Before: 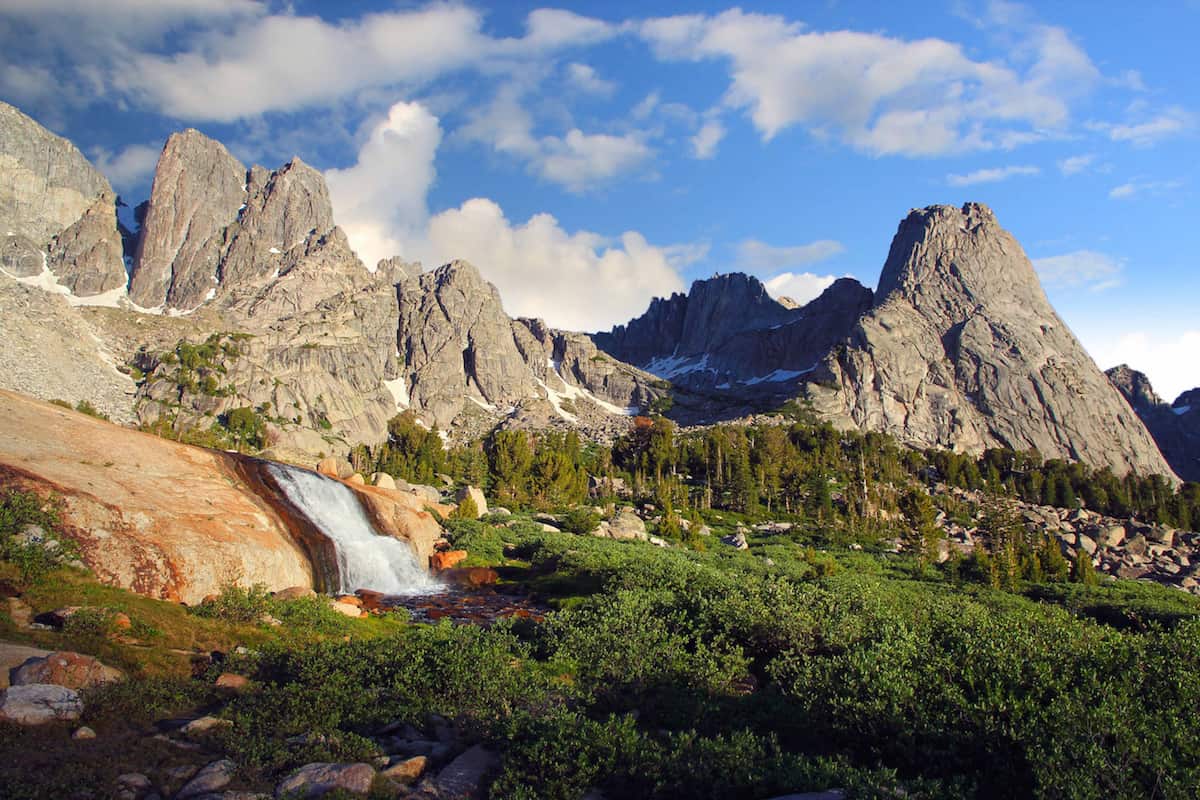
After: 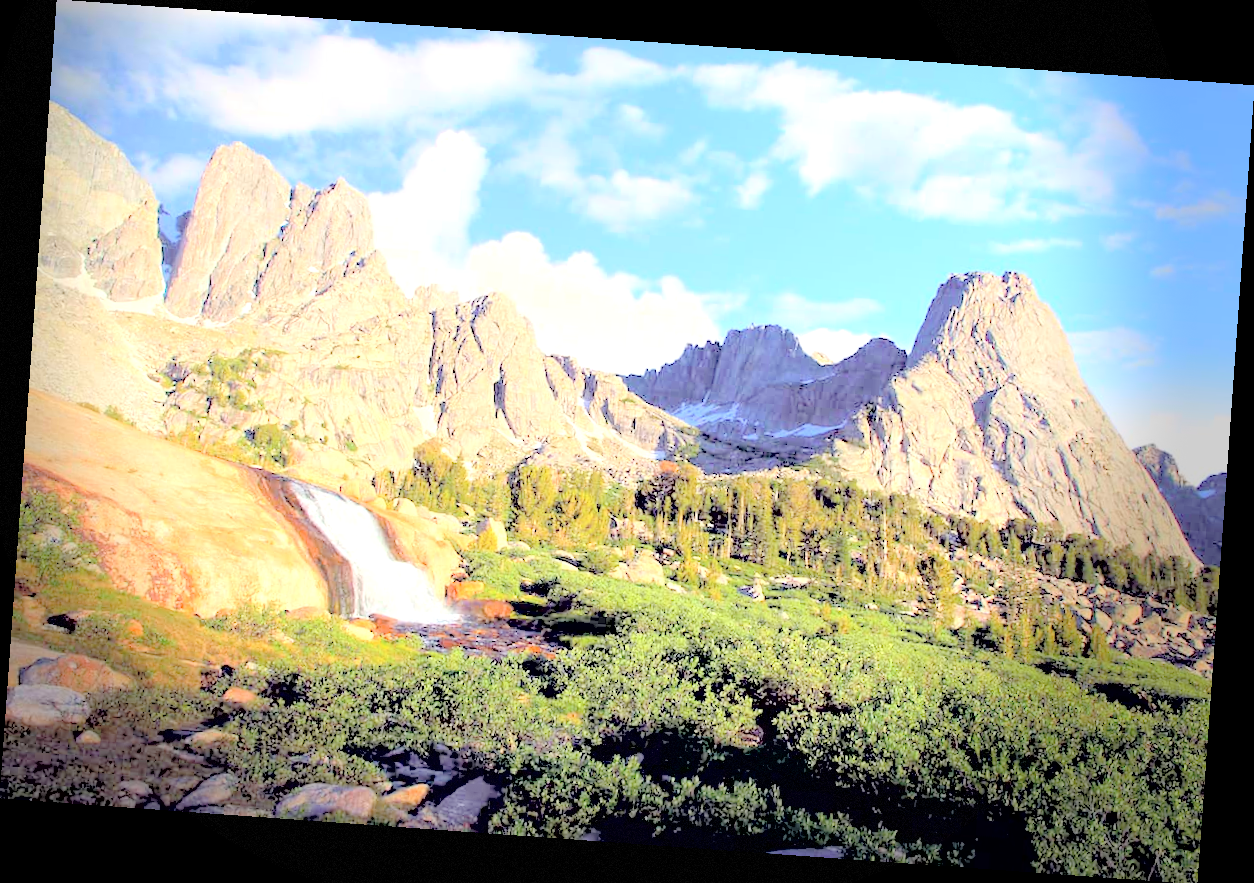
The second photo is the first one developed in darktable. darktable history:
rotate and perspective: rotation 4.1°, automatic cropping off
contrast brightness saturation: brightness 1
vignetting: fall-off start 68.33%, fall-off radius 30%, saturation 0.042, center (-0.066, -0.311), width/height ratio 0.992, shape 0.85, dithering 8-bit output
exposure: black level correction 0.008, exposure 0.979 EV, compensate highlight preservation false
